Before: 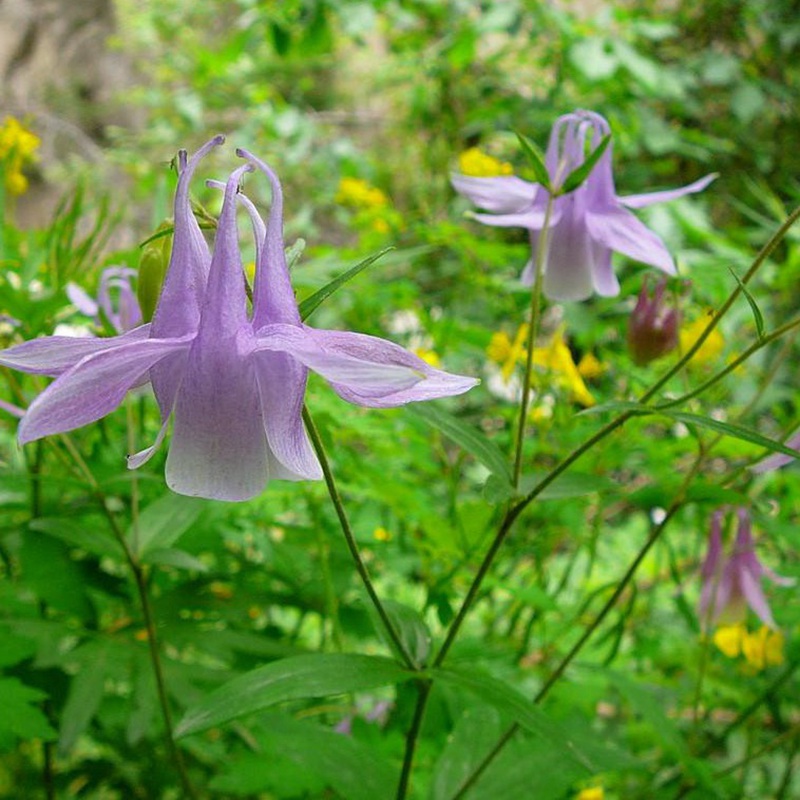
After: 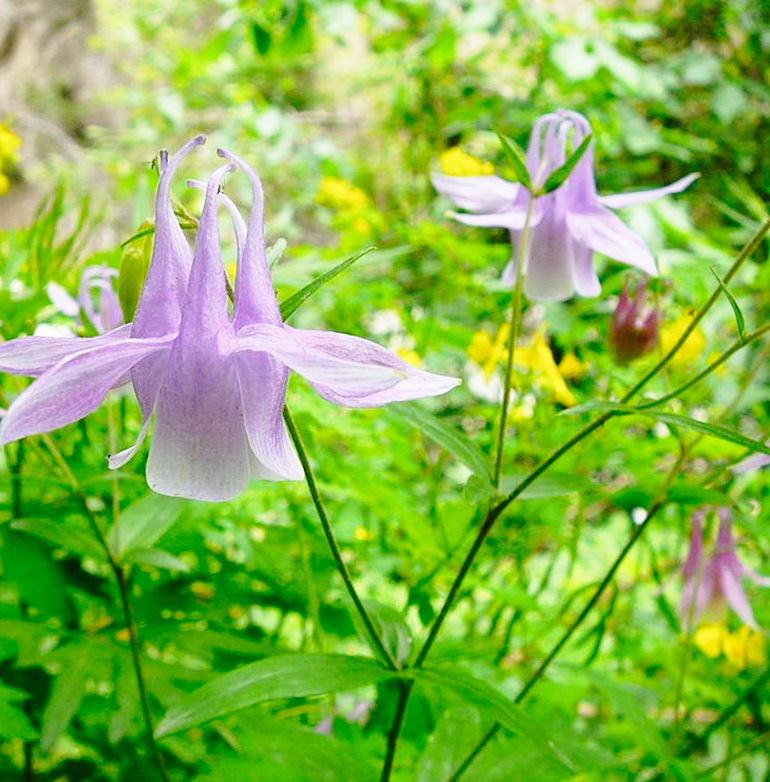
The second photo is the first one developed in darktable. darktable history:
crop and rotate: left 2.536%, right 1.107%, bottom 2.246%
white balance: red 1, blue 1
base curve: curves: ch0 [(0, 0) (0.028, 0.03) (0.121, 0.232) (0.46, 0.748) (0.859, 0.968) (1, 1)], preserve colors none
